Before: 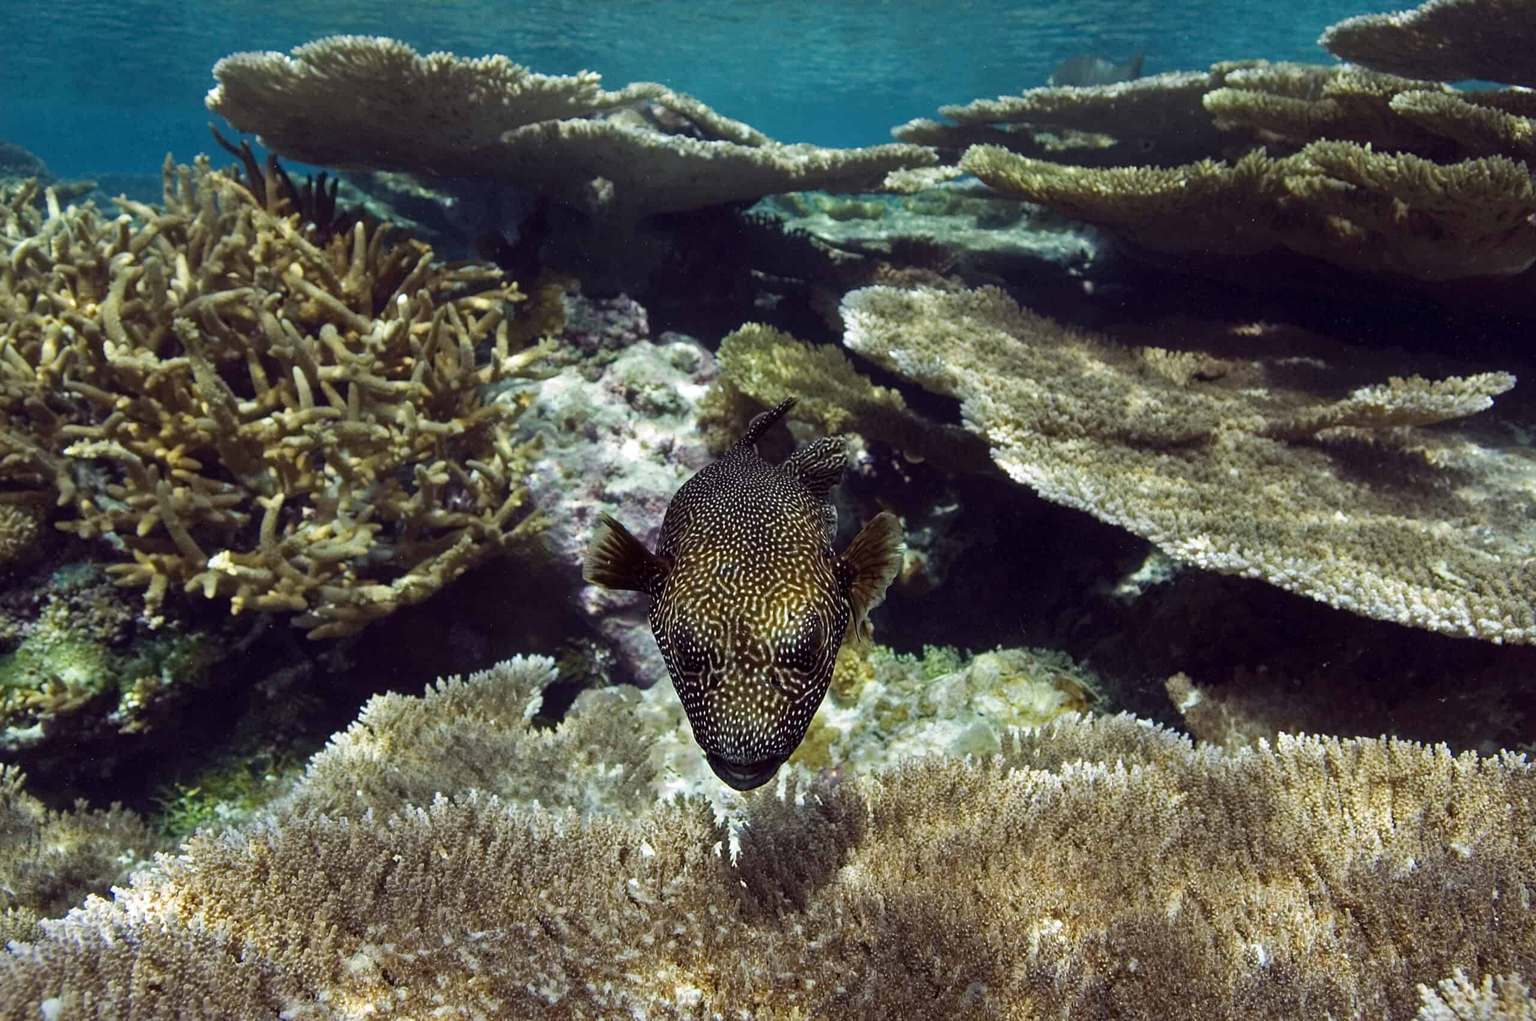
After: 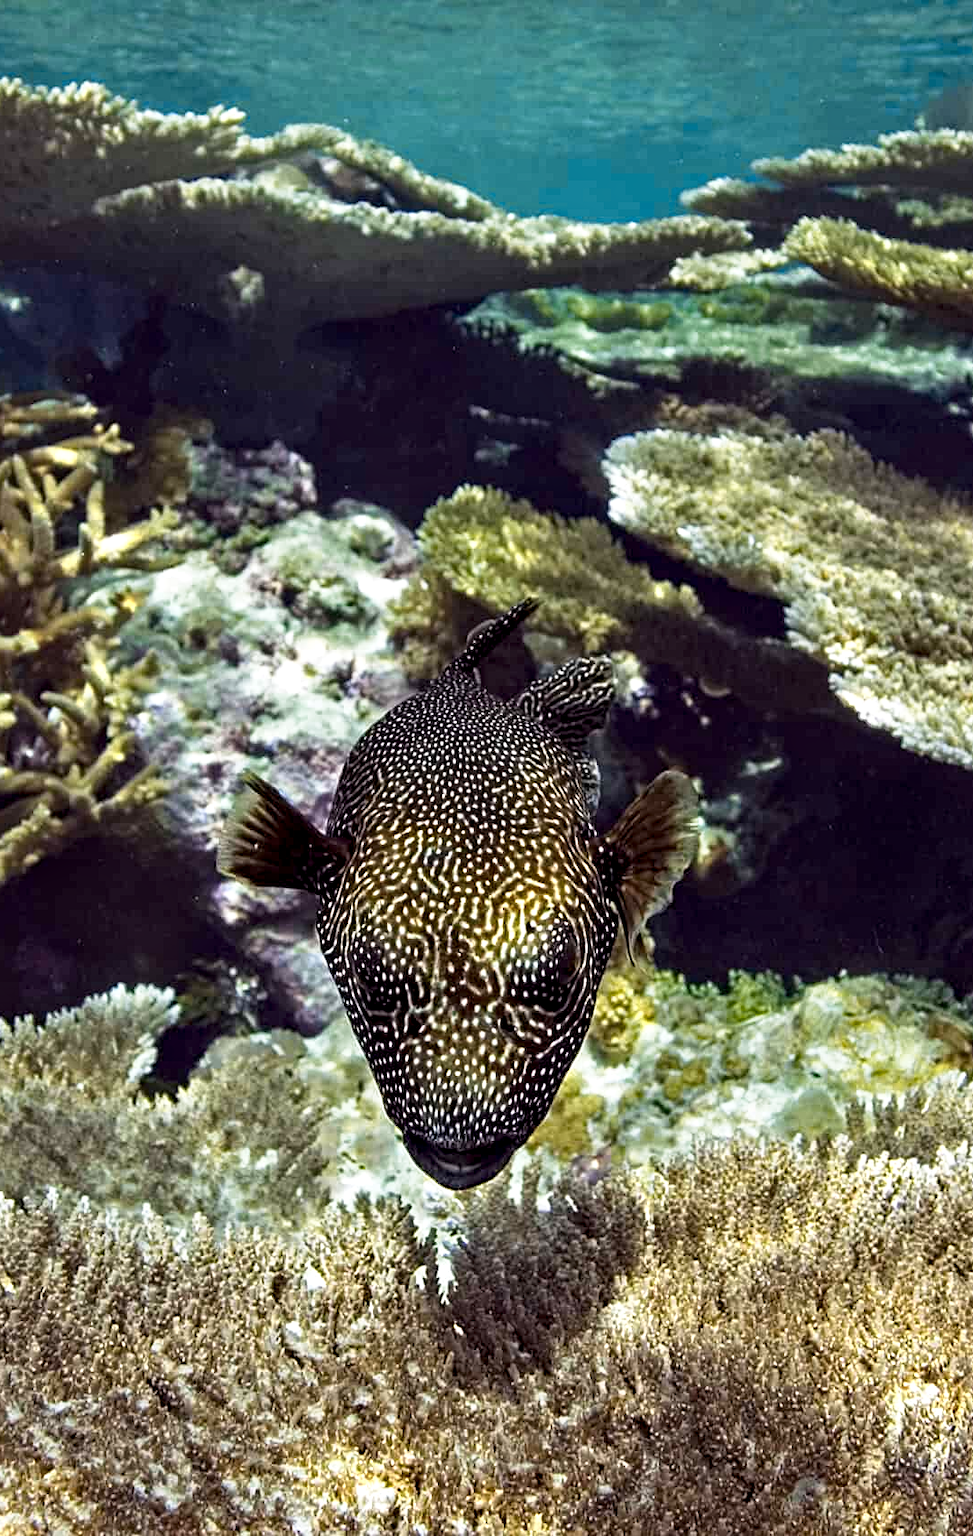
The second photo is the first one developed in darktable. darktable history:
contrast equalizer: y [[0.51, 0.537, 0.559, 0.574, 0.599, 0.618], [0.5 ×6], [0.5 ×6], [0 ×6], [0 ×6]]
tone curve: curves: ch0 [(0, 0) (0.003, 0.003) (0.011, 0.012) (0.025, 0.027) (0.044, 0.048) (0.069, 0.075) (0.1, 0.108) (0.136, 0.147) (0.177, 0.192) (0.224, 0.243) (0.277, 0.3) (0.335, 0.363) (0.399, 0.433) (0.468, 0.508) (0.543, 0.589) (0.623, 0.676) (0.709, 0.769) (0.801, 0.868) (0.898, 0.949) (1, 1)], preserve colors none
color zones: curves: ch0 [(0.099, 0.624) (0.257, 0.596) (0.384, 0.376) (0.529, 0.492) (0.697, 0.564) (0.768, 0.532) (0.908, 0.644)]; ch1 [(0.112, 0.564) (0.254, 0.612) (0.432, 0.676) (0.592, 0.456) (0.743, 0.684) (0.888, 0.536)]; ch2 [(0.25, 0.5) (0.469, 0.36) (0.75, 0.5)]
crop: left 28.583%, right 29.231%
